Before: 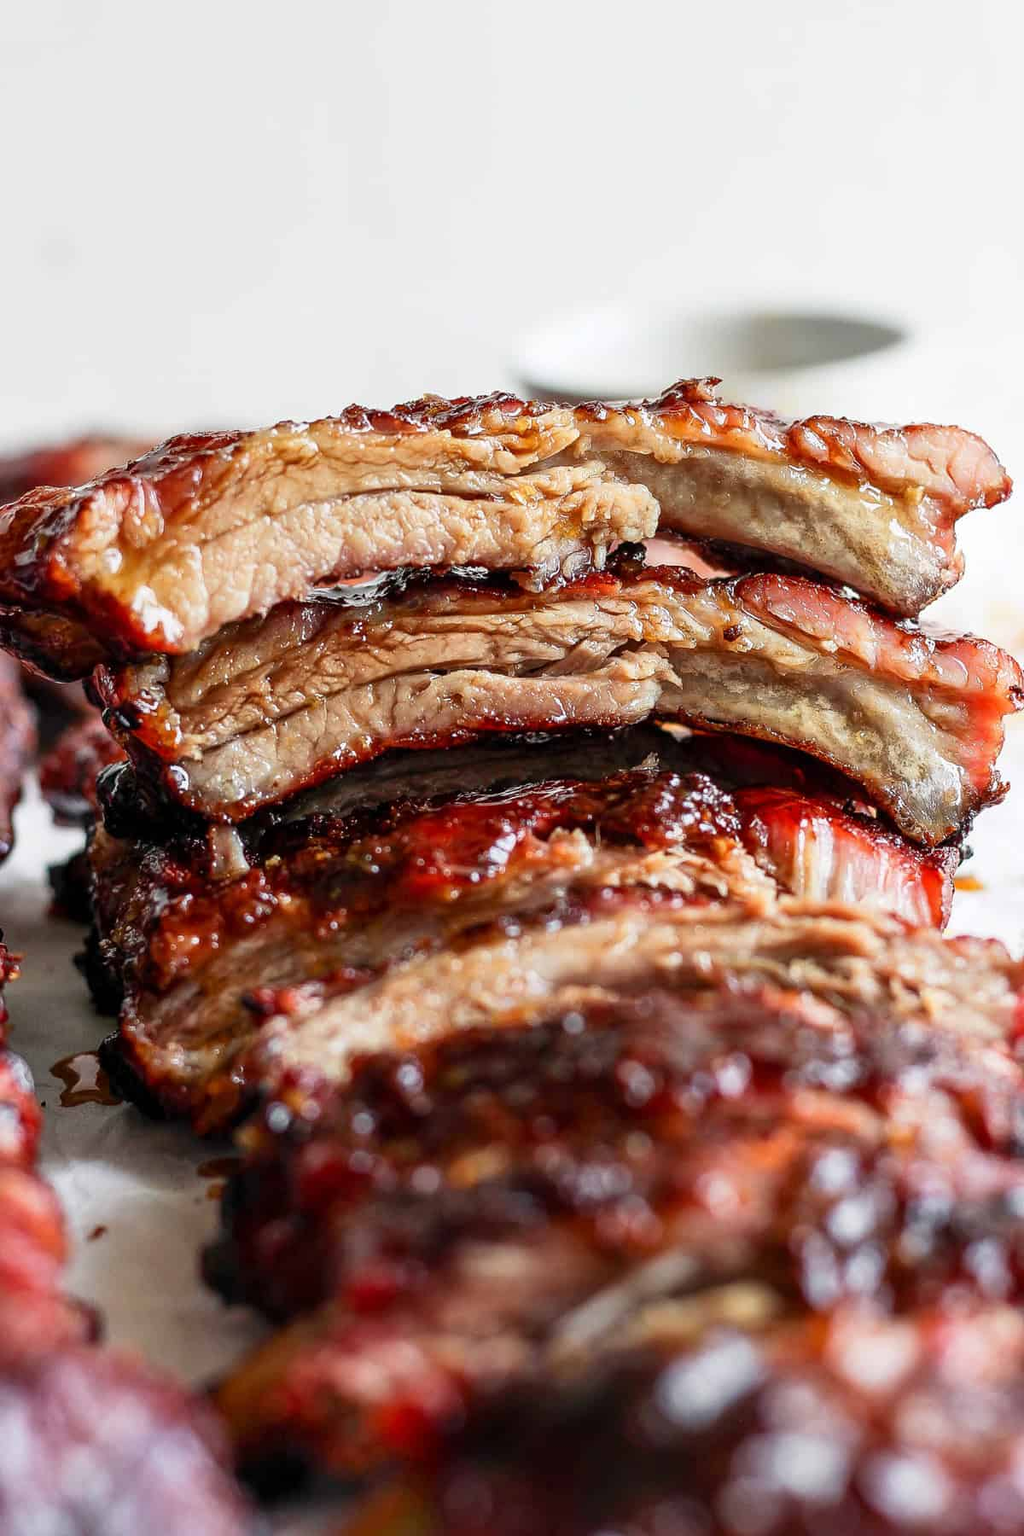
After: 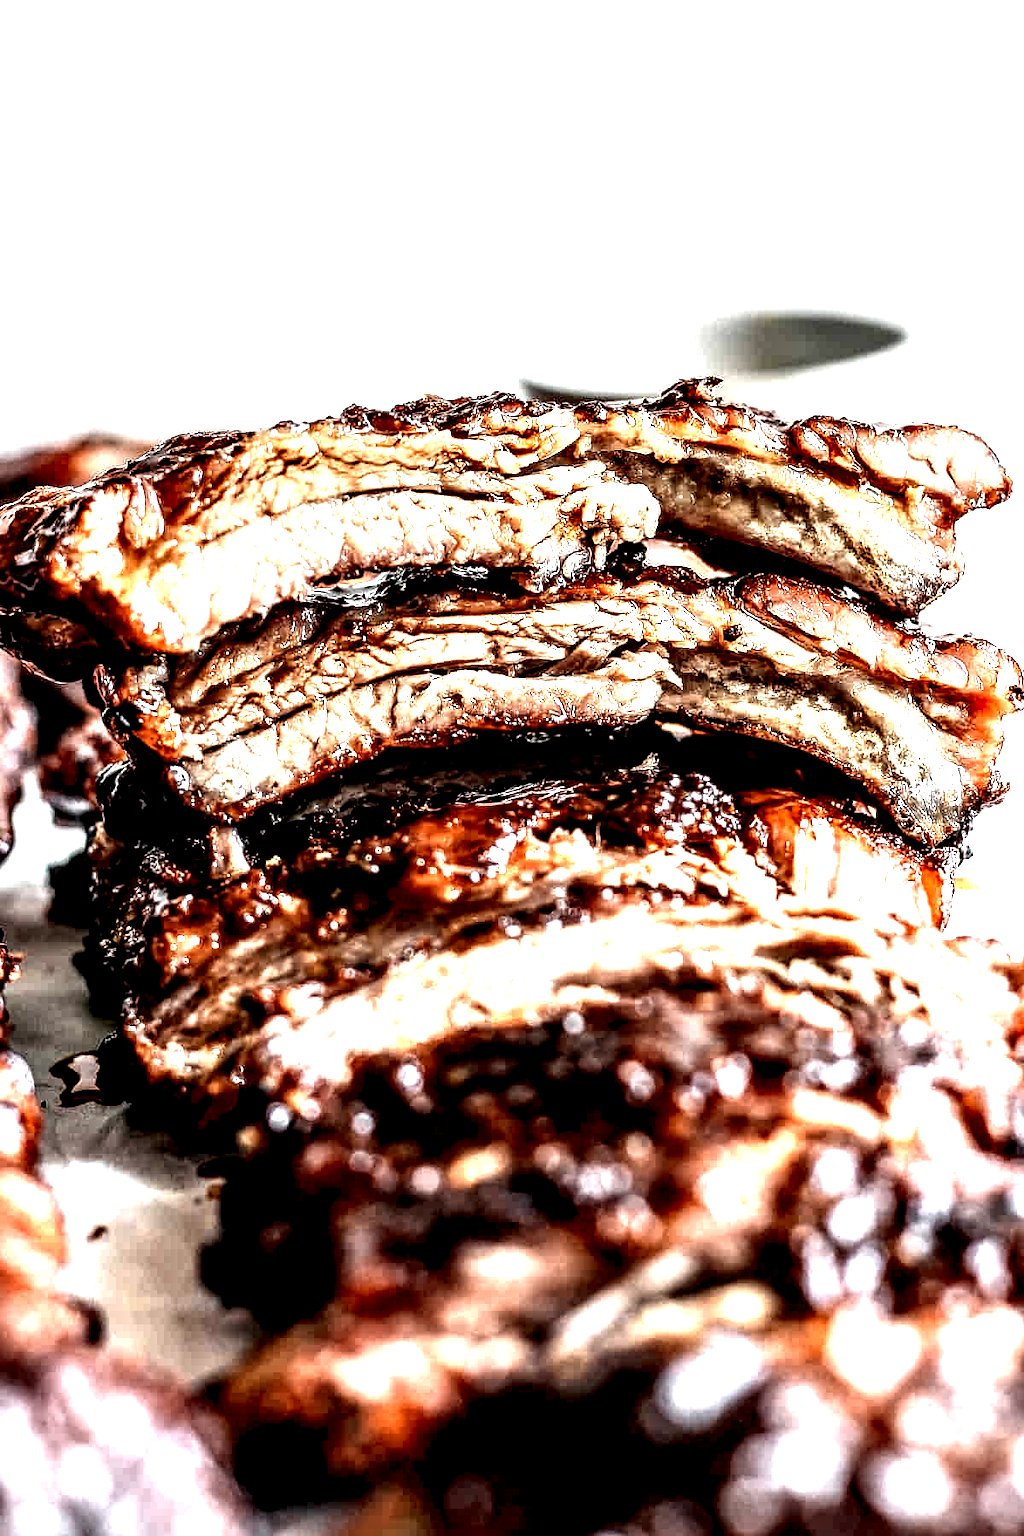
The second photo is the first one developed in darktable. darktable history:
vignetting: fall-off start 92.52%
color zones: curves: ch0 [(0.018, 0.548) (0.197, 0.654) (0.425, 0.447) (0.605, 0.658) (0.732, 0.579)]; ch1 [(0.105, 0.531) (0.224, 0.531) (0.386, 0.39) (0.618, 0.456) (0.732, 0.456) (0.956, 0.421)]; ch2 [(0.039, 0.583) (0.215, 0.465) (0.399, 0.544) (0.465, 0.548) (0.614, 0.447) (0.724, 0.43) (0.882, 0.623) (0.956, 0.632)]
local contrast: highlights 114%, shadows 41%, detail 295%
exposure: exposure 0.562 EV, compensate exposure bias true, compensate highlight preservation false
